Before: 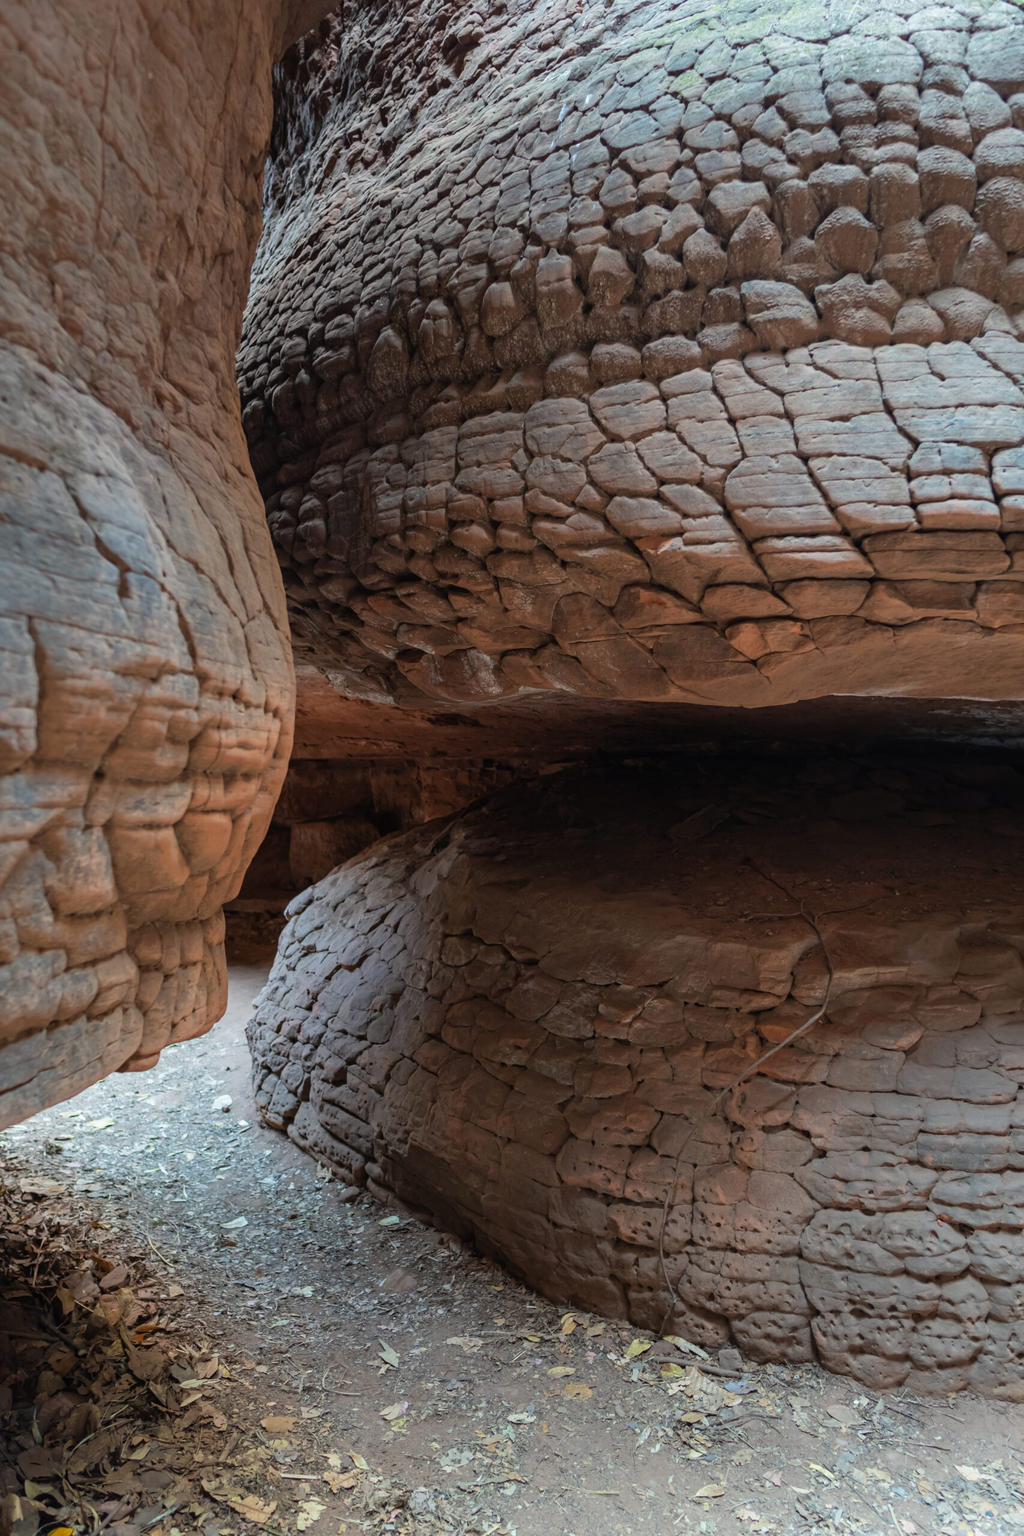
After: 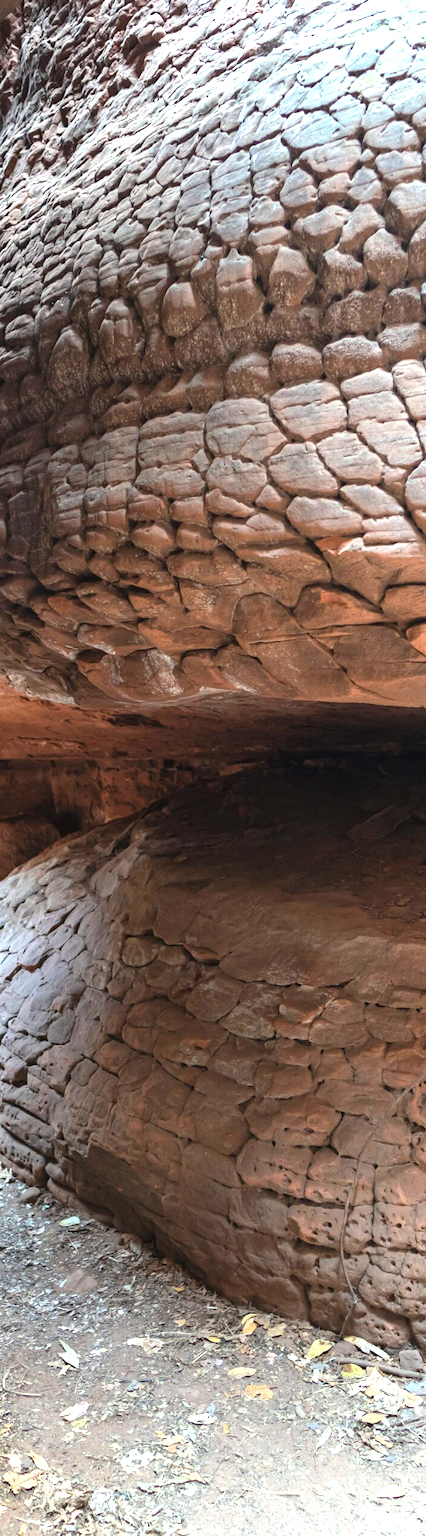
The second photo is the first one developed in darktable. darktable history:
crop: left 31.229%, right 27.105%
exposure: black level correction 0, exposure 1.379 EV, compensate exposure bias true, compensate highlight preservation false
